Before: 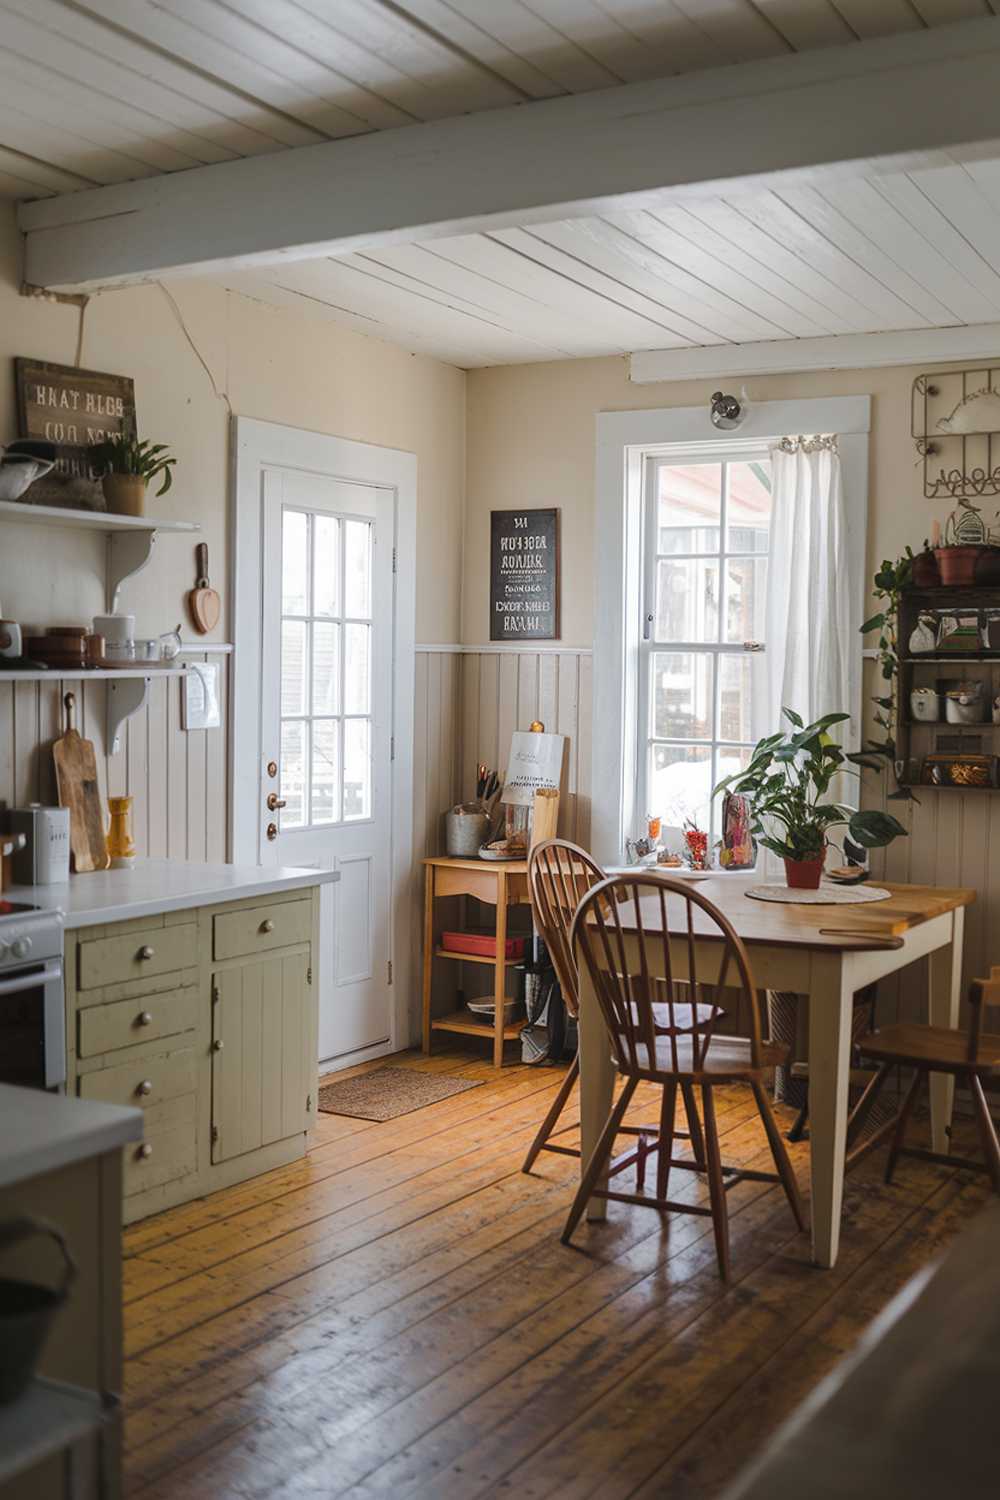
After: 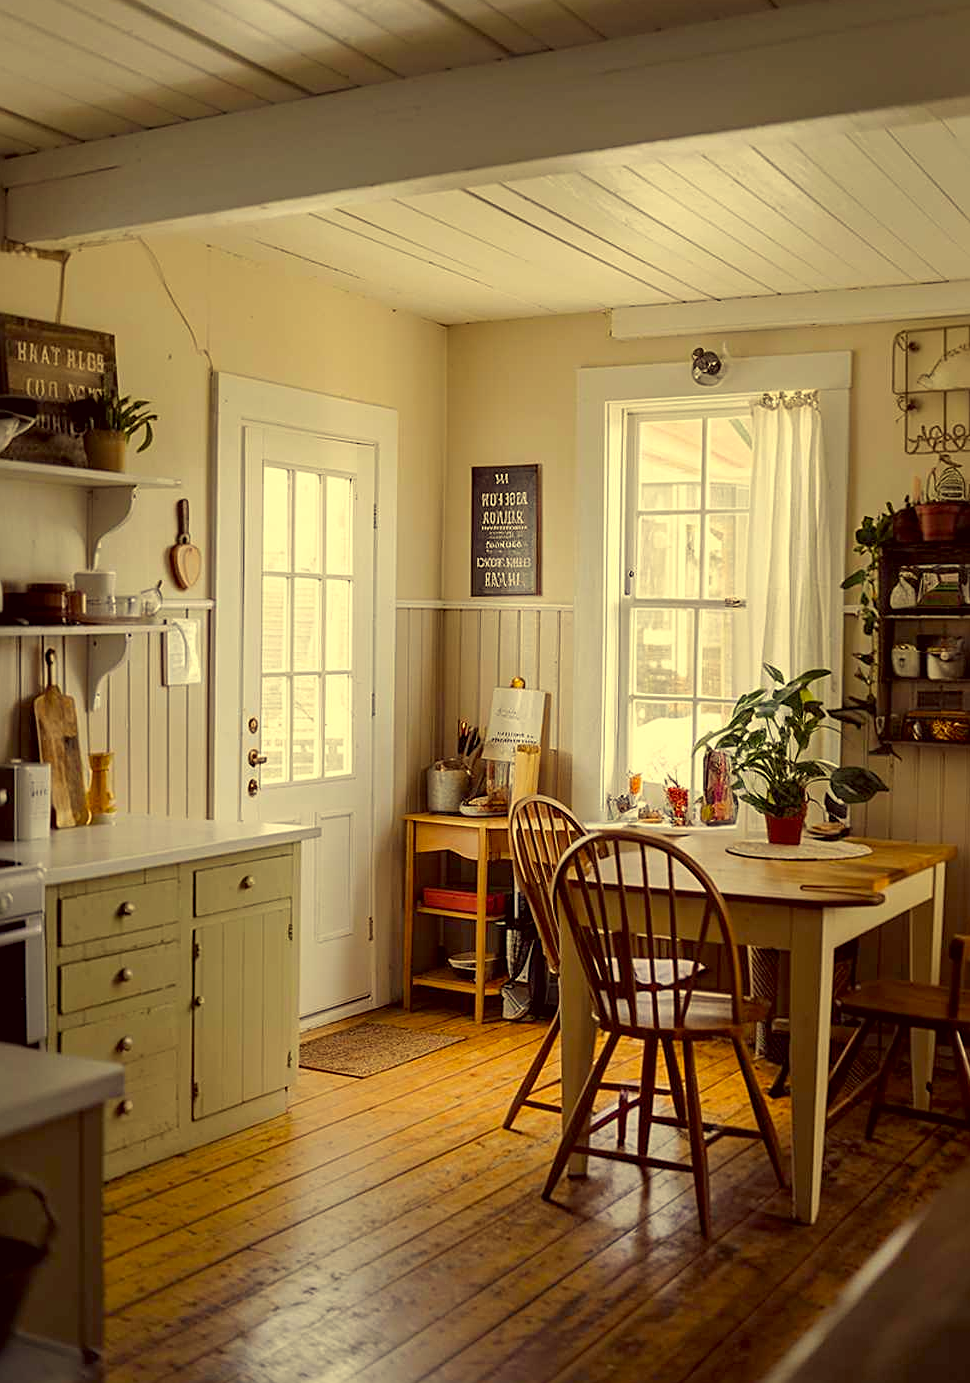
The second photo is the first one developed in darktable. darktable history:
exposure: black level correction 0.01, compensate exposure bias true, compensate highlight preservation false
sharpen: on, module defaults
color calibration: illuminant same as pipeline (D50), adaptation XYZ, x 0.346, y 0.358, temperature 5007.54 K
color correction: highlights a* -0.486, highlights b* 39.78, shadows a* 9.25, shadows b* -0.22
crop: left 1.901%, top 2.944%, right 1.013%, bottom 4.826%
